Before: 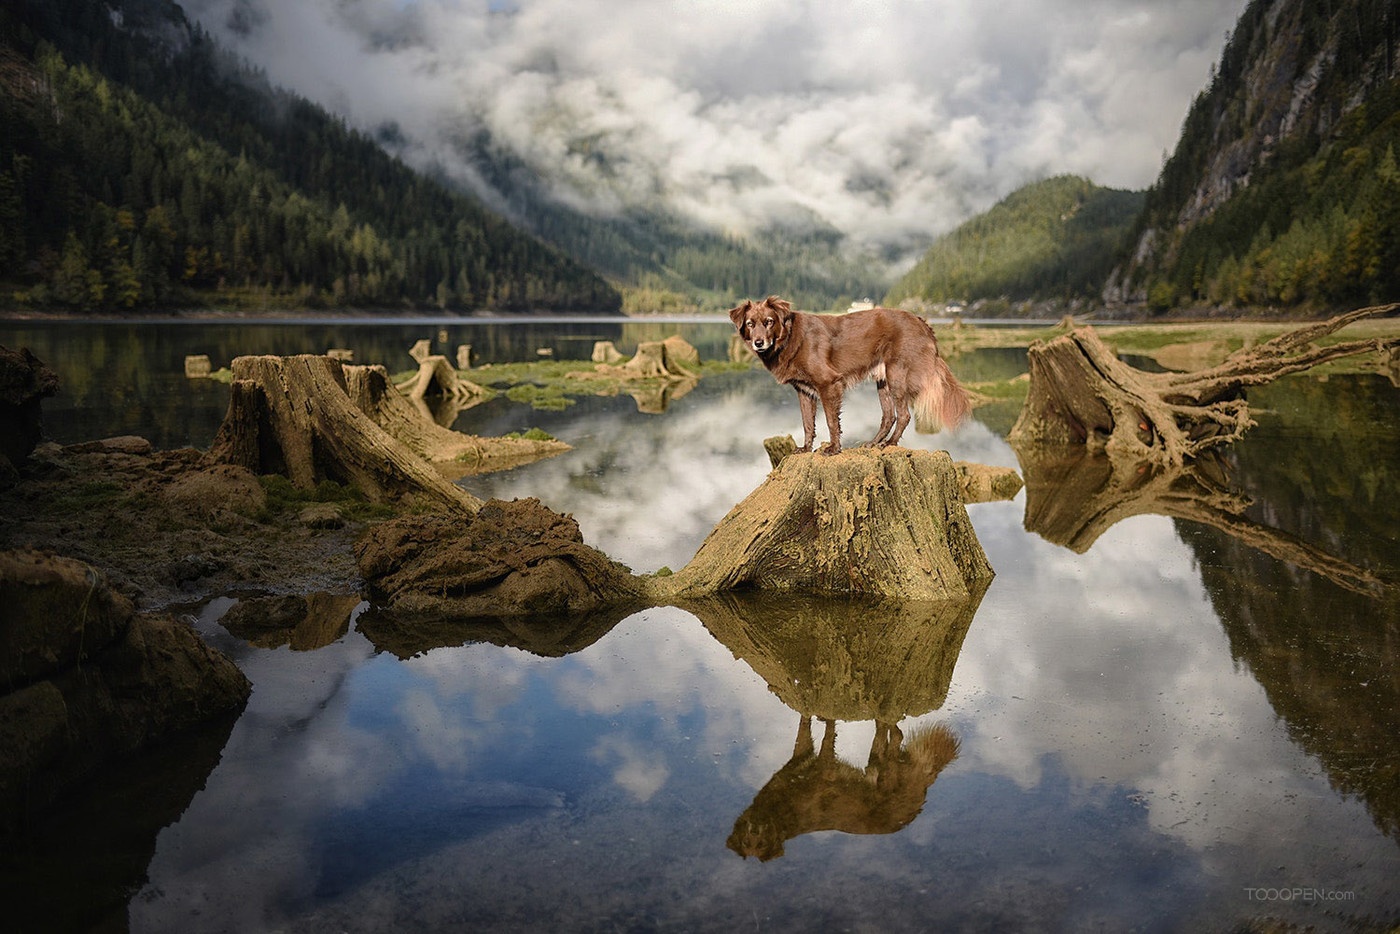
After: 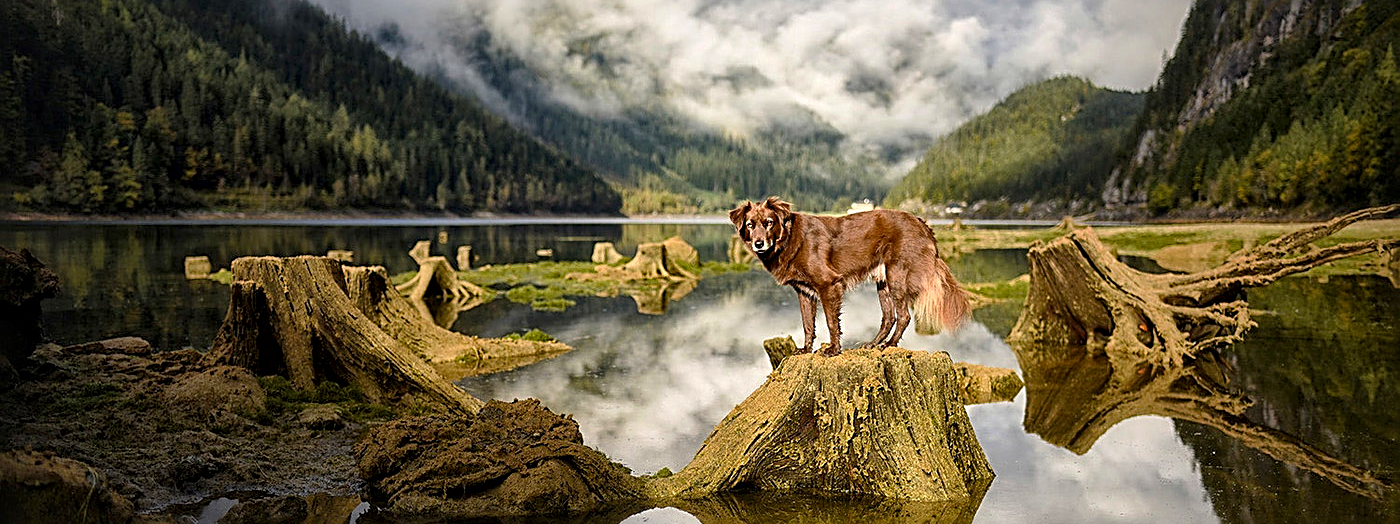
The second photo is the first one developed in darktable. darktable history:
crop and rotate: top 10.605%, bottom 33.274%
color balance rgb: perceptual saturation grading › global saturation 20%, global vibrance 20%
white balance: emerald 1
sharpen: radius 2.543, amount 0.636
local contrast: mode bilateral grid, contrast 20, coarseness 50, detail 159%, midtone range 0.2
